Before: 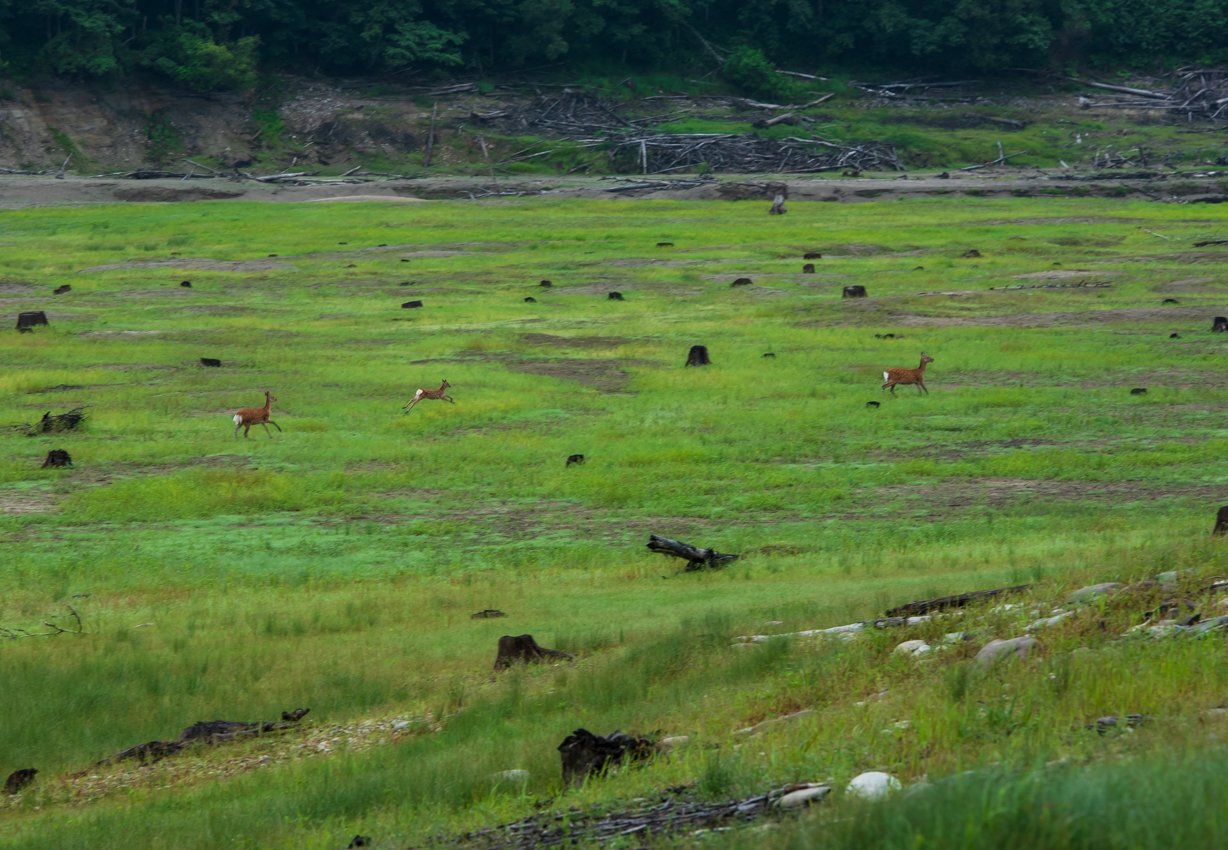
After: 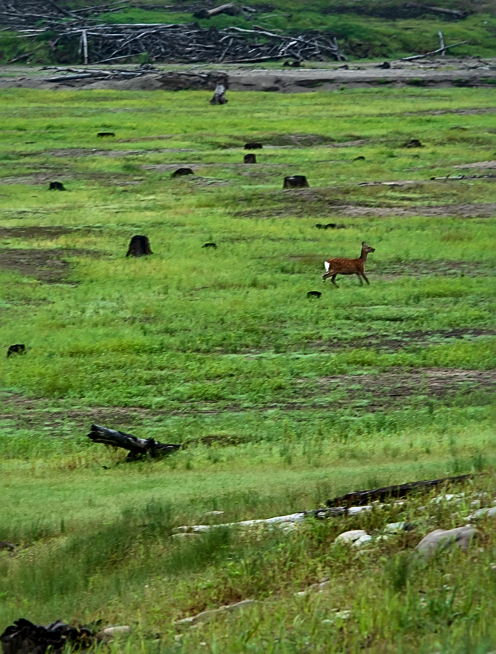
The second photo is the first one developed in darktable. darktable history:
local contrast: mode bilateral grid, contrast 20, coarseness 51, detail 178%, midtone range 0.2
crop: left 45.602%, top 13.011%, right 13.952%, bottom 9.951%
sharpen: on, module defaults
